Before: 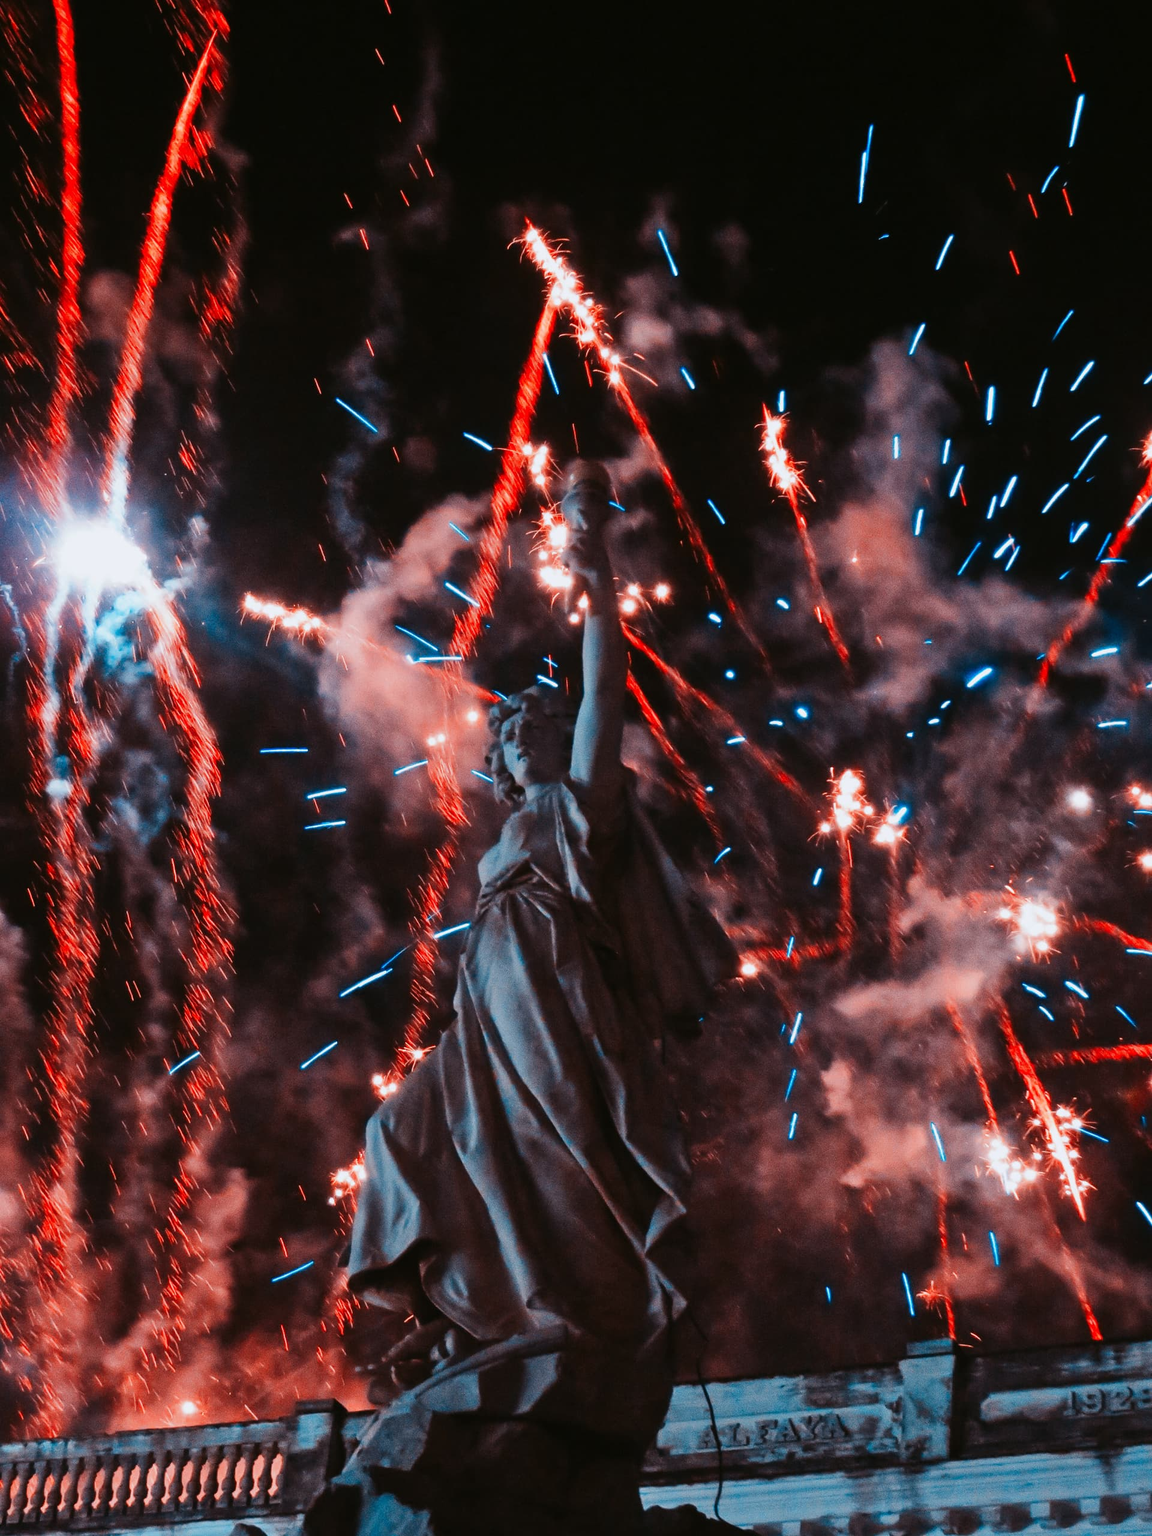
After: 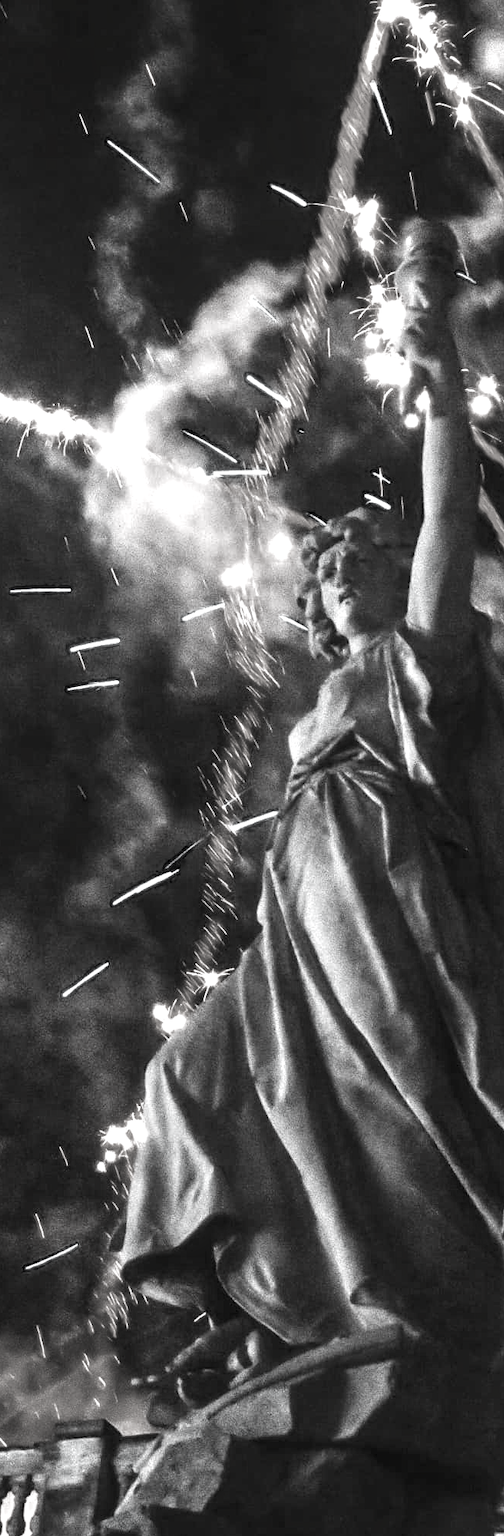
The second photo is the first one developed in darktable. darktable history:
velvia: on, module defaults
crop and rotate: left 21.946%, top 18.864%, right 43.79%, bottom 2.963%
exposure: black level correction 0, exposure 1.454 EV, compensate highlight preservation false
local contrast: detail 130%
contrast brightness saturation: saturation -0.992
color balance rgb: perceptual saturation grading › global saturation 29.687%, global vibrance 16.19%, saturation formula JzAzBz (2021)
